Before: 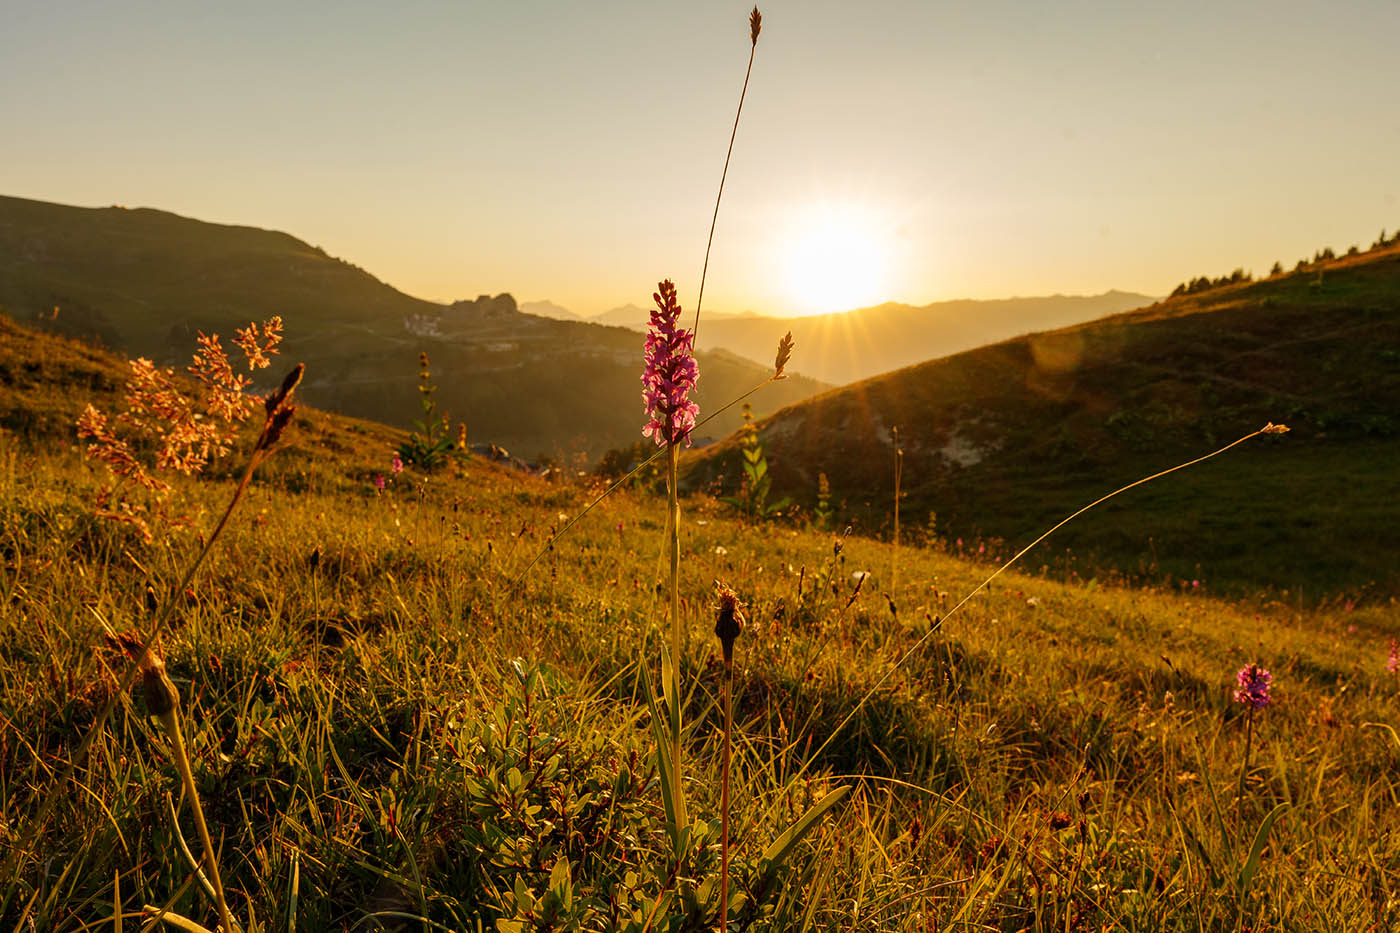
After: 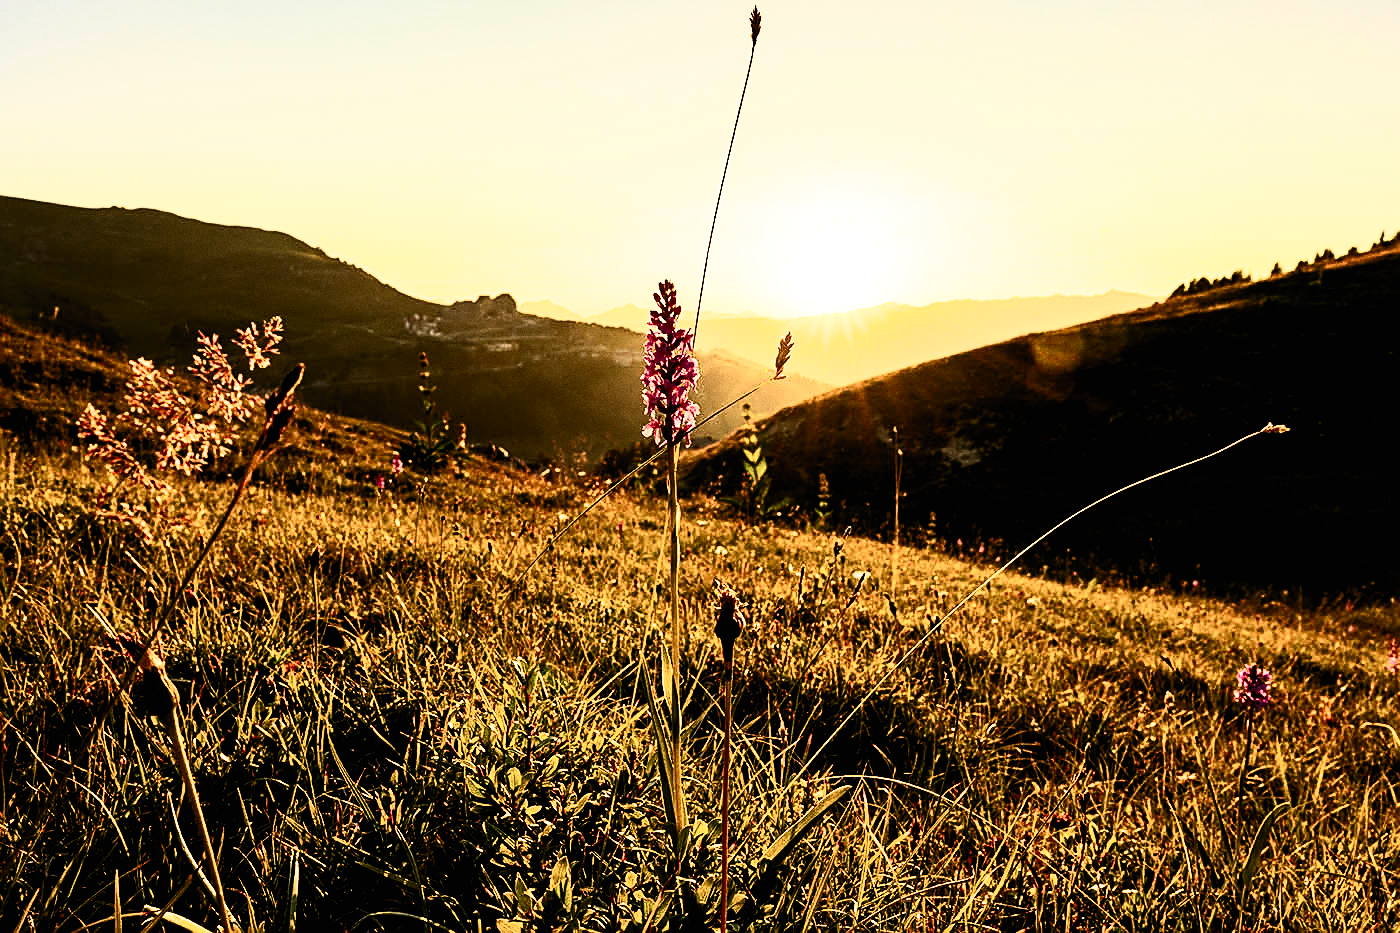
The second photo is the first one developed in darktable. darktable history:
contrast brightness saturation: contrast 0.62, brightness 0.34, saturation 0.14
filmic rgb: black relative exposure -3.64 EV, white relative exposure 2.44 EV, hardness 3.29
grain: coarseness 0.09 ISO
sharpen: on, module defaults
